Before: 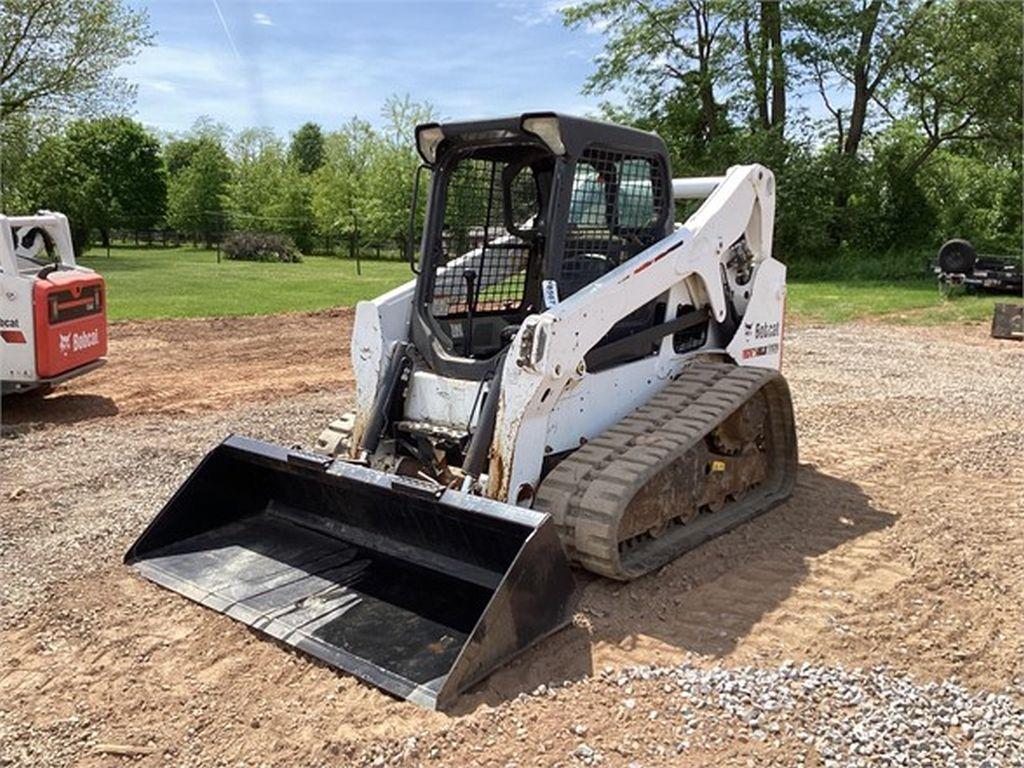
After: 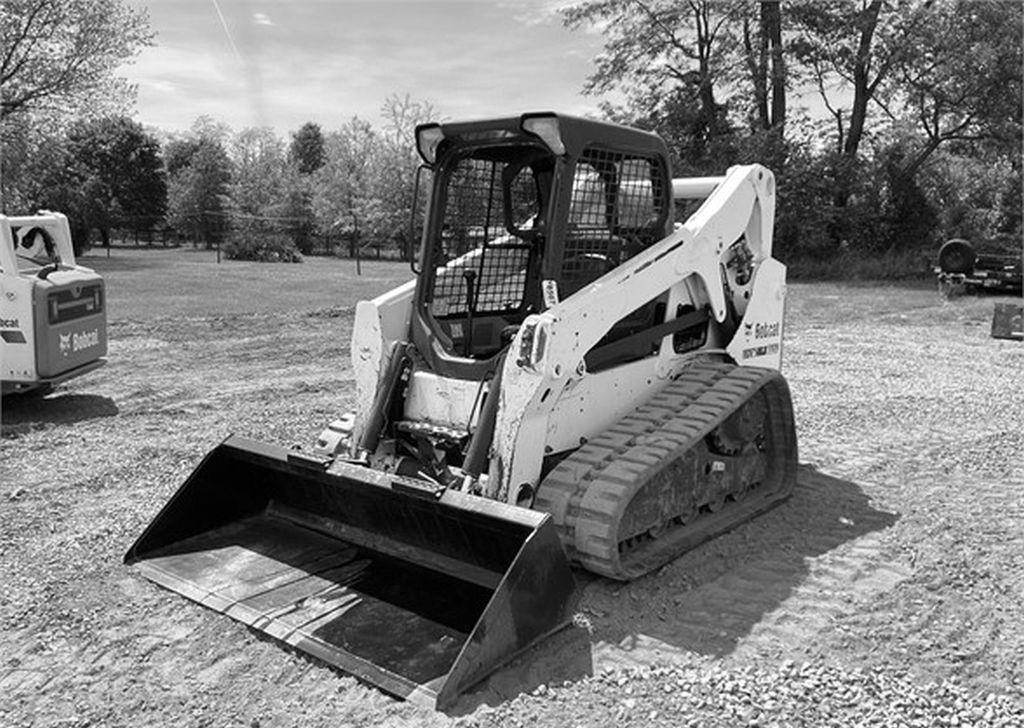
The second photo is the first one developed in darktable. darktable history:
crop and rotate: top 0%, bottom 5.097%
monochrome: on, module defaults
